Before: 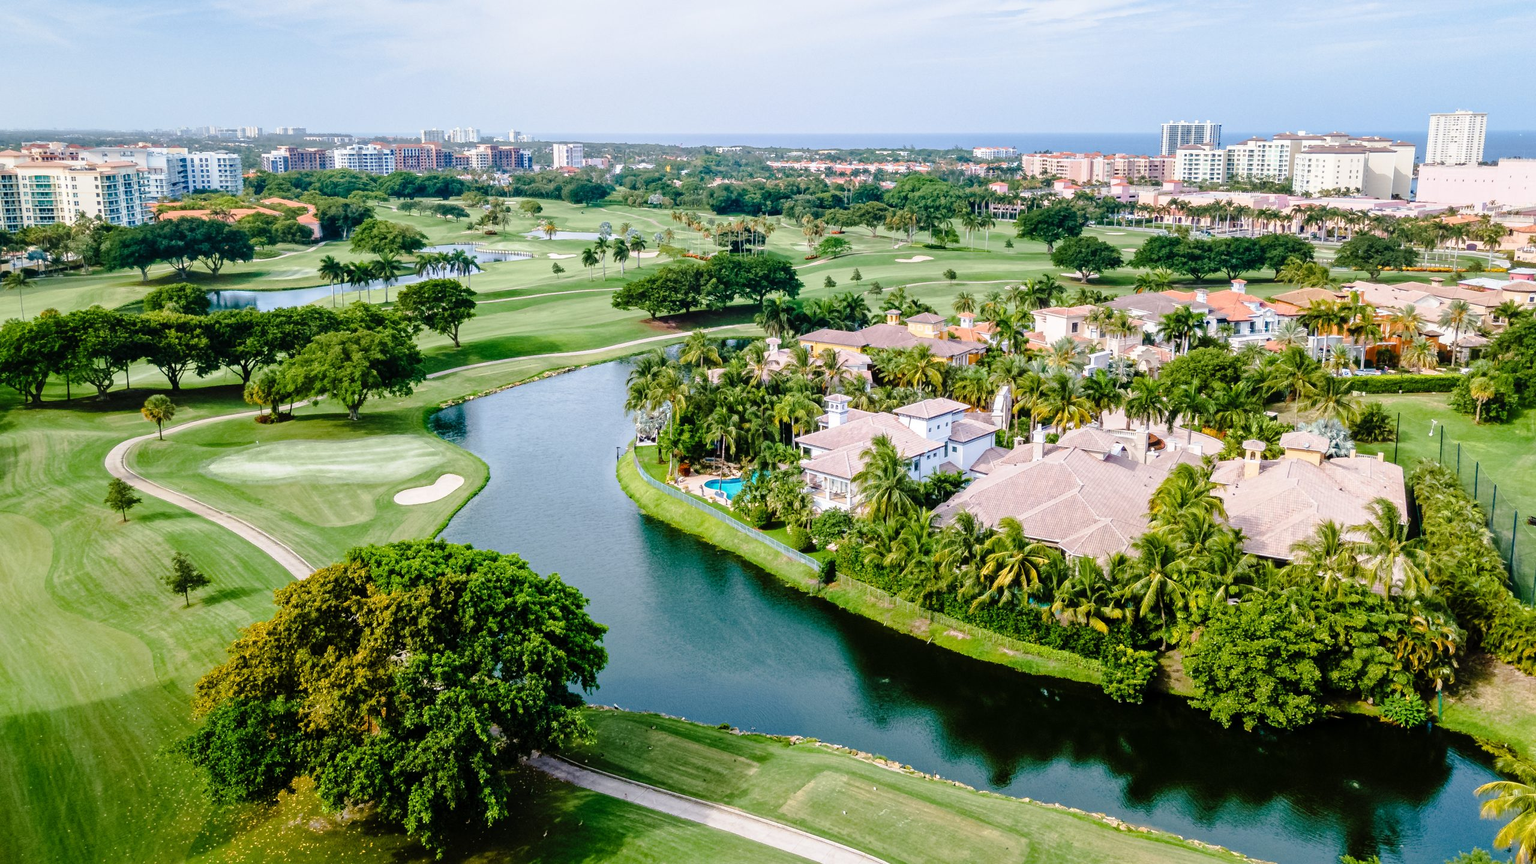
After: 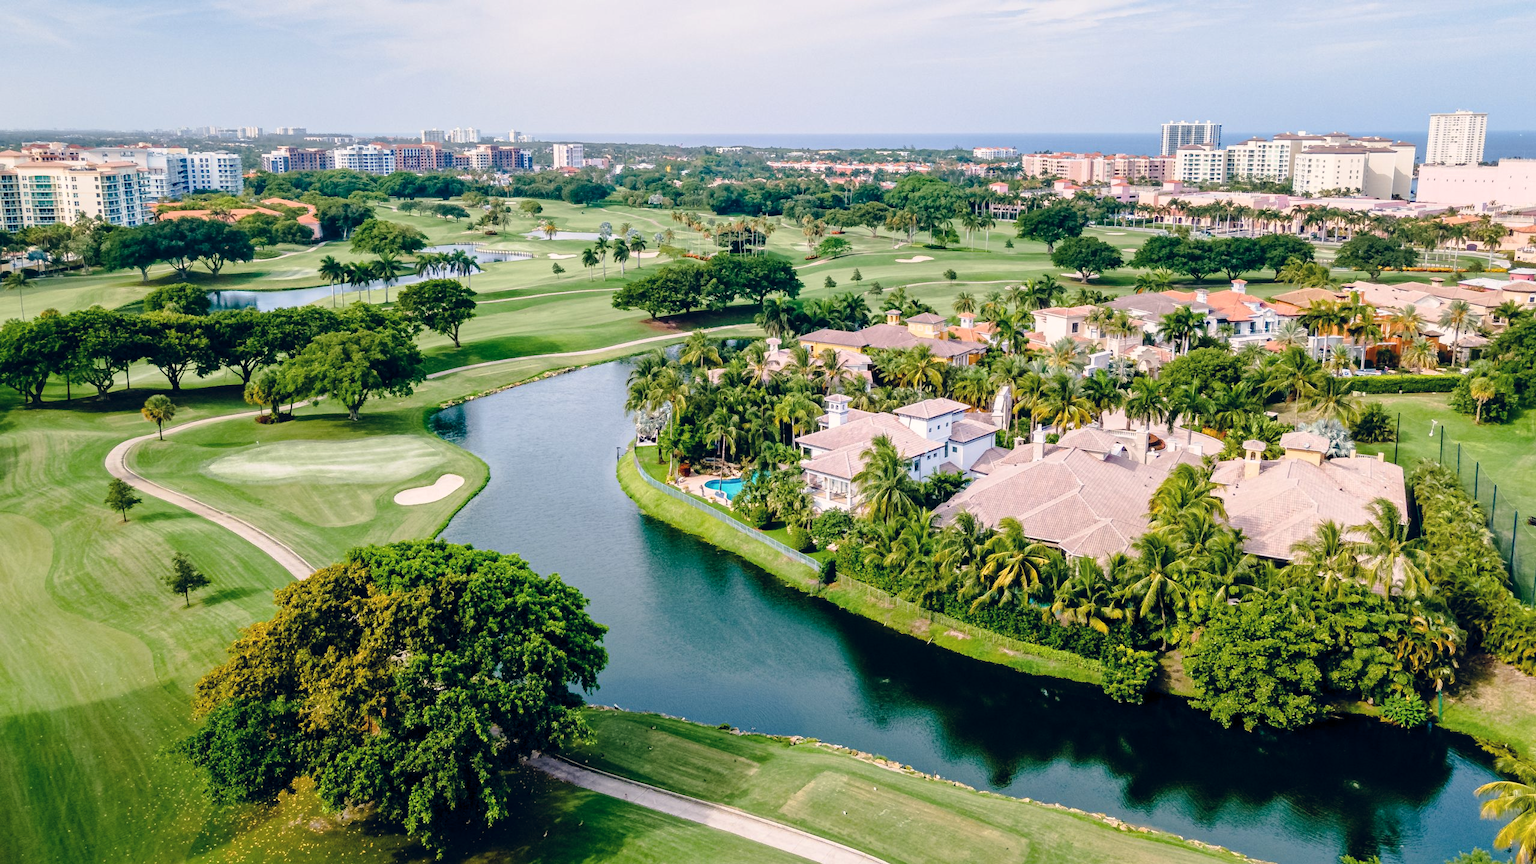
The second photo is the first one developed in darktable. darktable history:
shadows and highlights: shadows 4.1, highlights -17.6, soften with gaussian
color balance rgb: shadows lift › hue 87.51°, highlights gain › chroma 1.62%, highlights gain › hue 55.1°, global offset › chroma 0.1%, global offset › hue 253.66°, linear chroma grading › global chroma 0.5%
